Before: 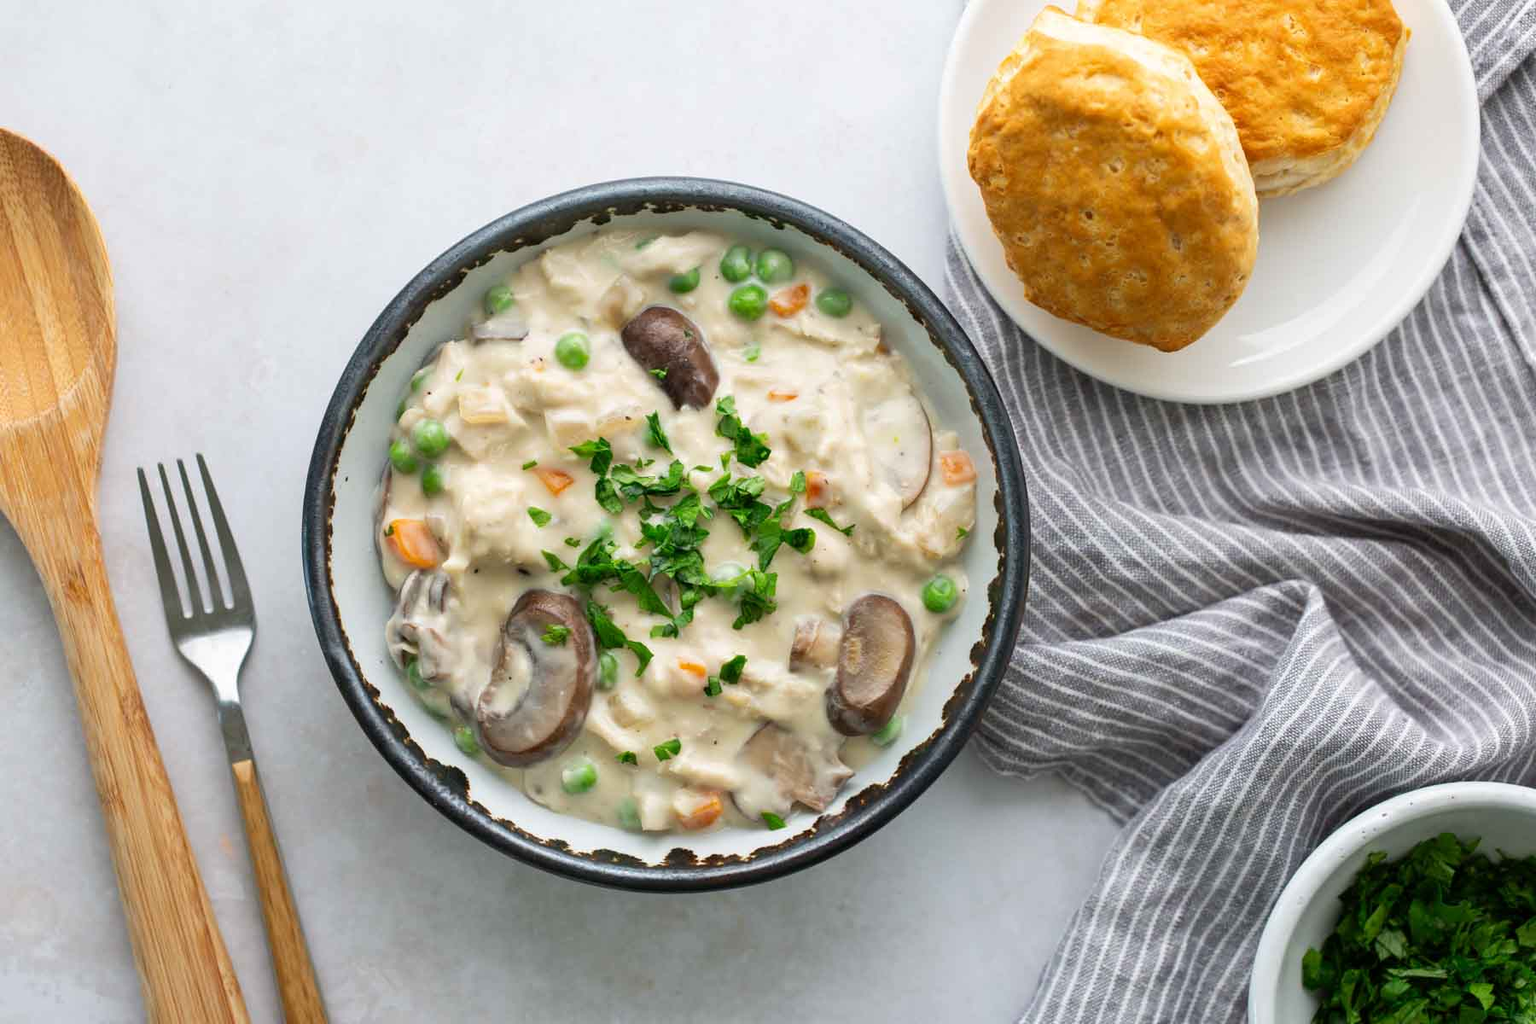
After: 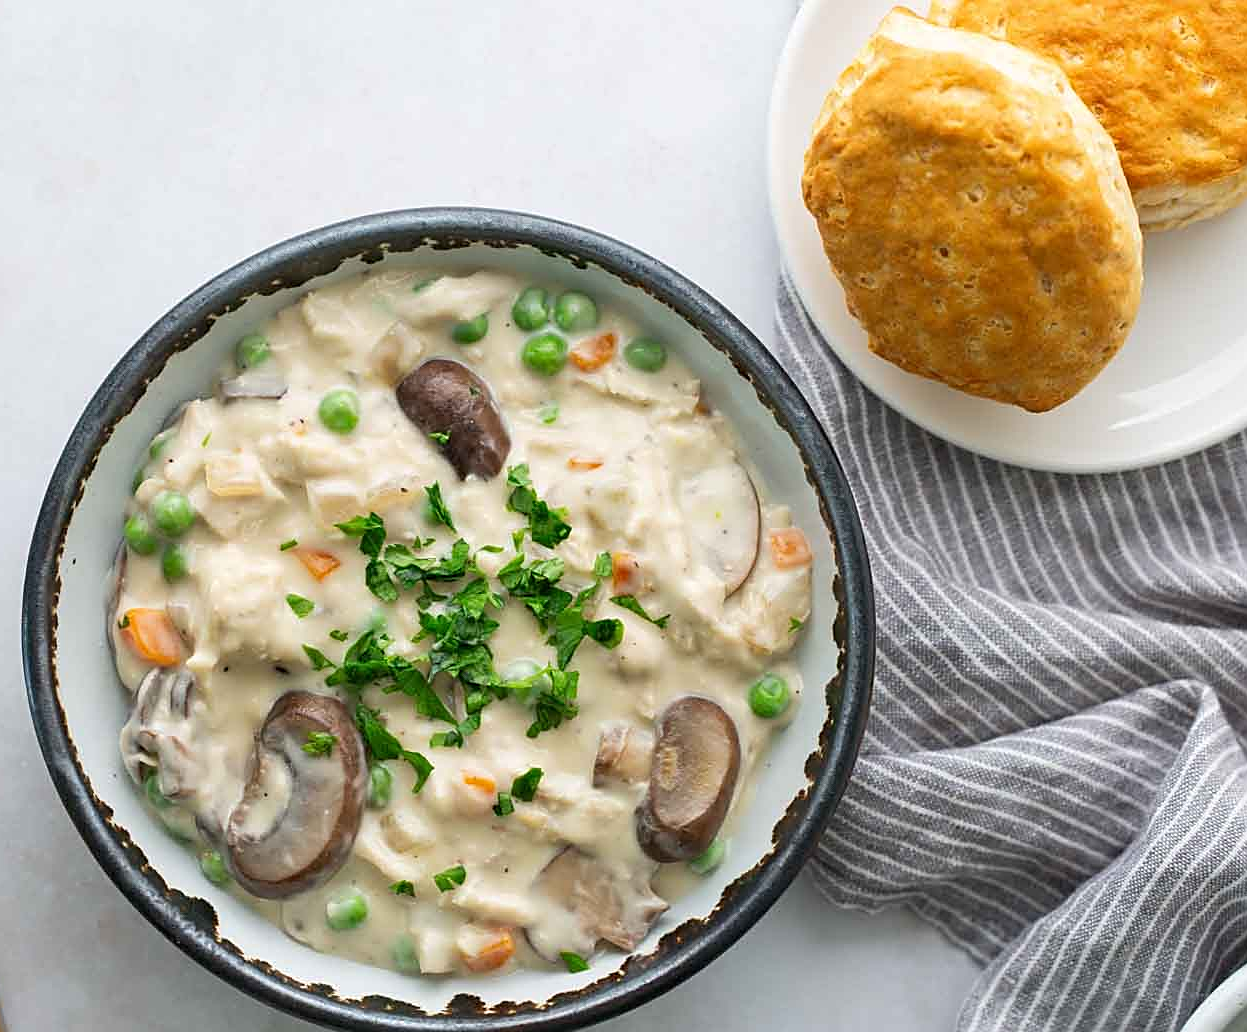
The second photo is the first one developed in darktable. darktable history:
crop: left 18.479%, right 12.2%, bottom 13.971%
sharpen: amount 0.55
